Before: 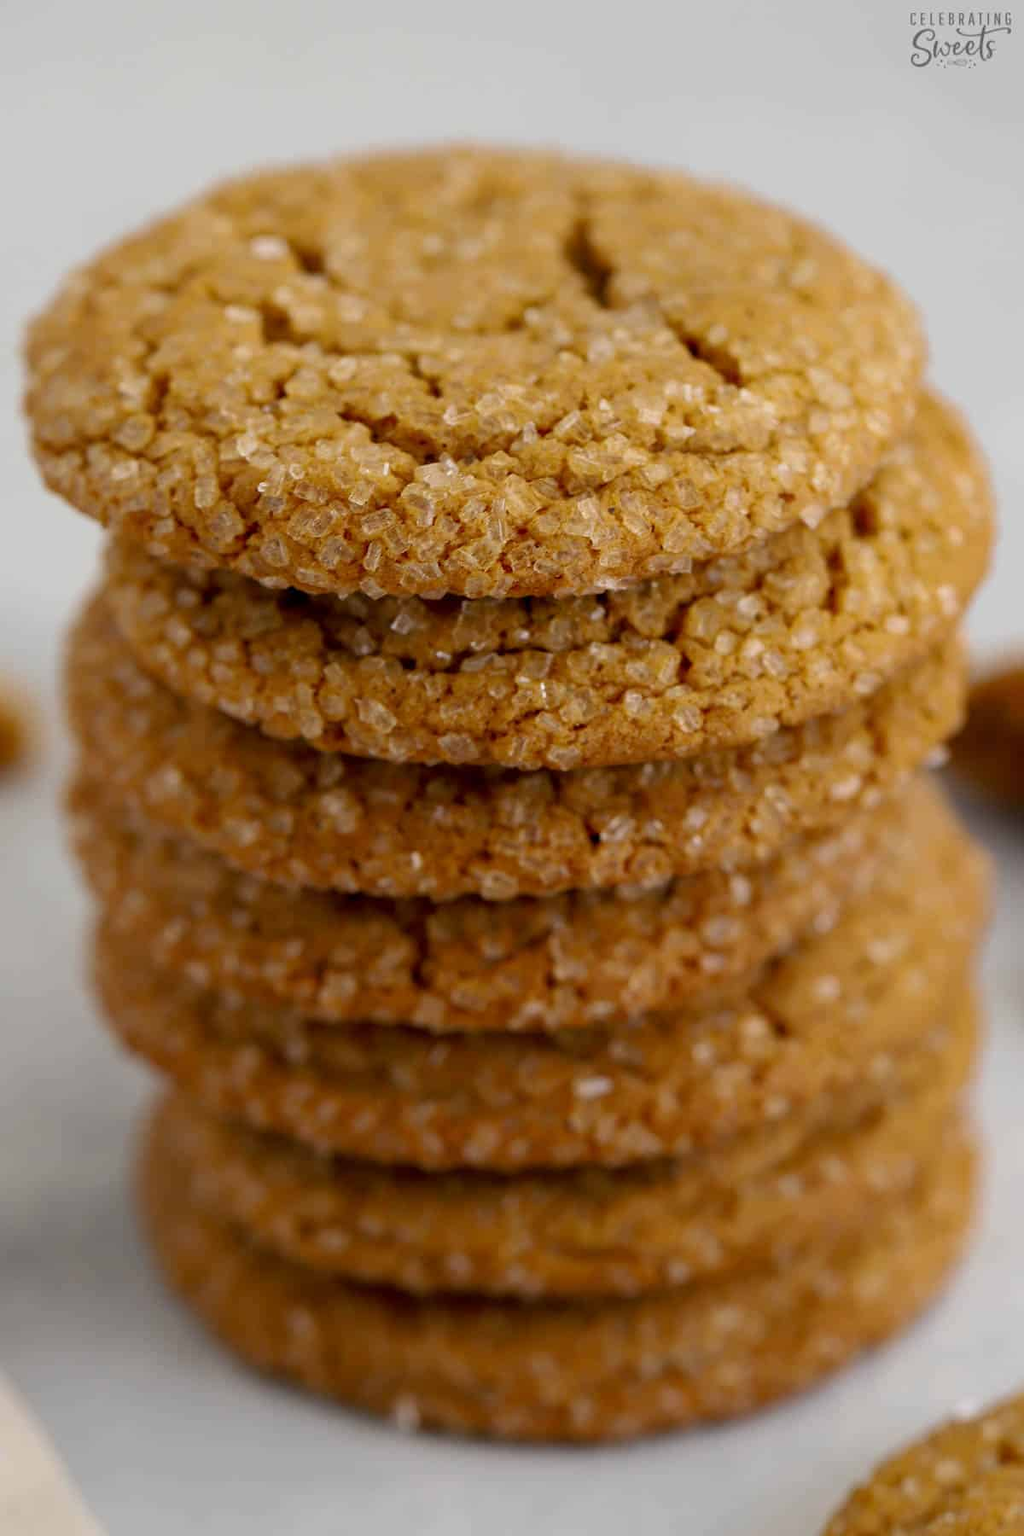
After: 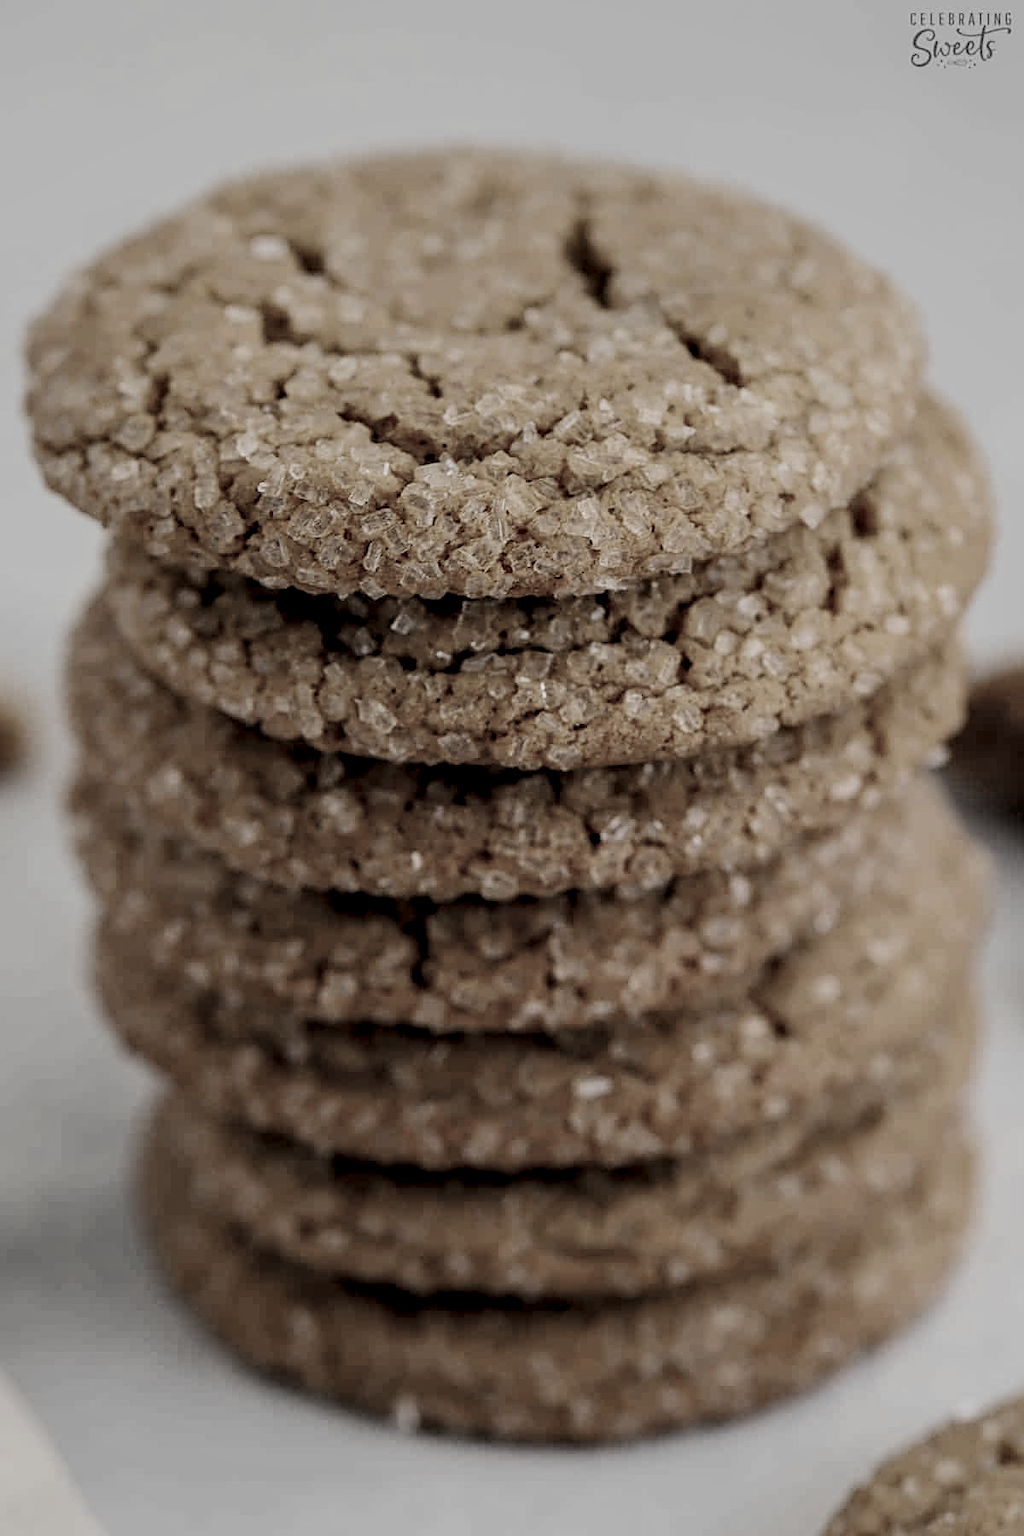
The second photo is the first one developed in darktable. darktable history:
color zones: curves: ch1 [(0.238, 0.163) (0.476, 0.2) (0.733, 0.322) (0.848, 0.134)]
sharpen: amount 0.497
local contrast: detail 150%
filmic rgb: black relative exposure -6.07 EV, white relative exposure 6.98 EV, hardness 2.25, color science v5 (2021), contrast in shadows safe, contrast in highlights safe
